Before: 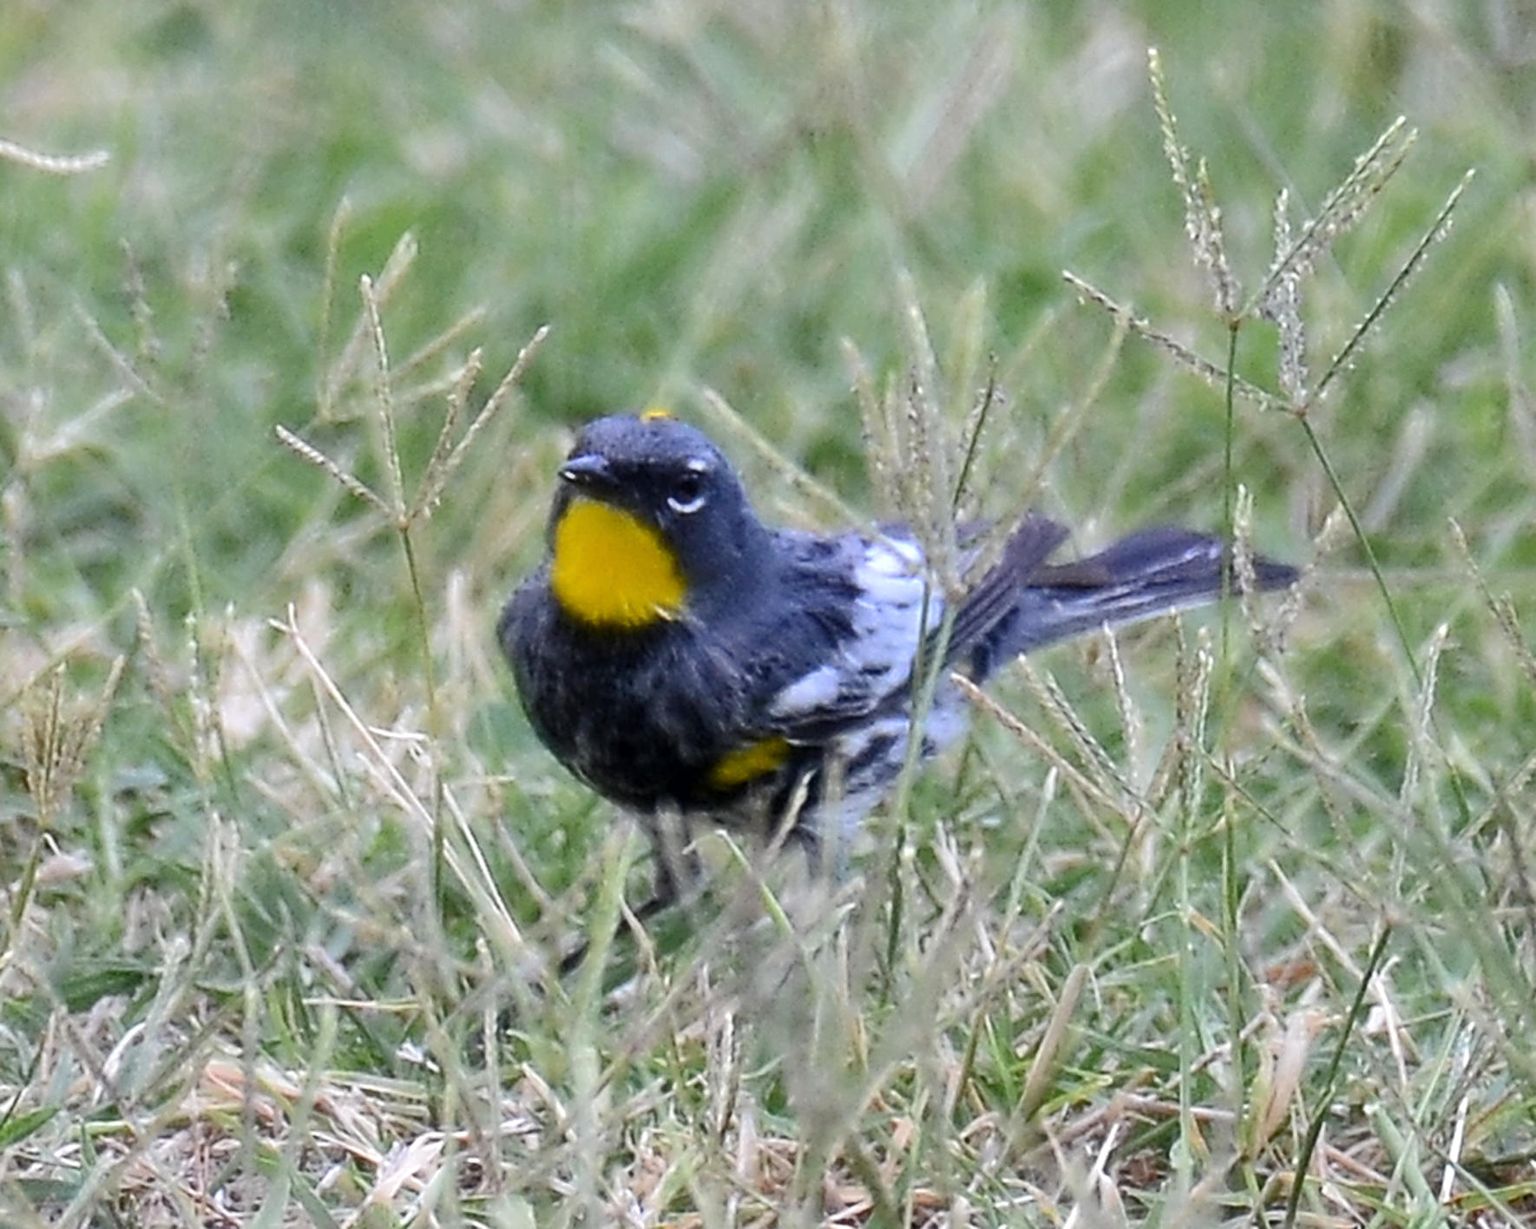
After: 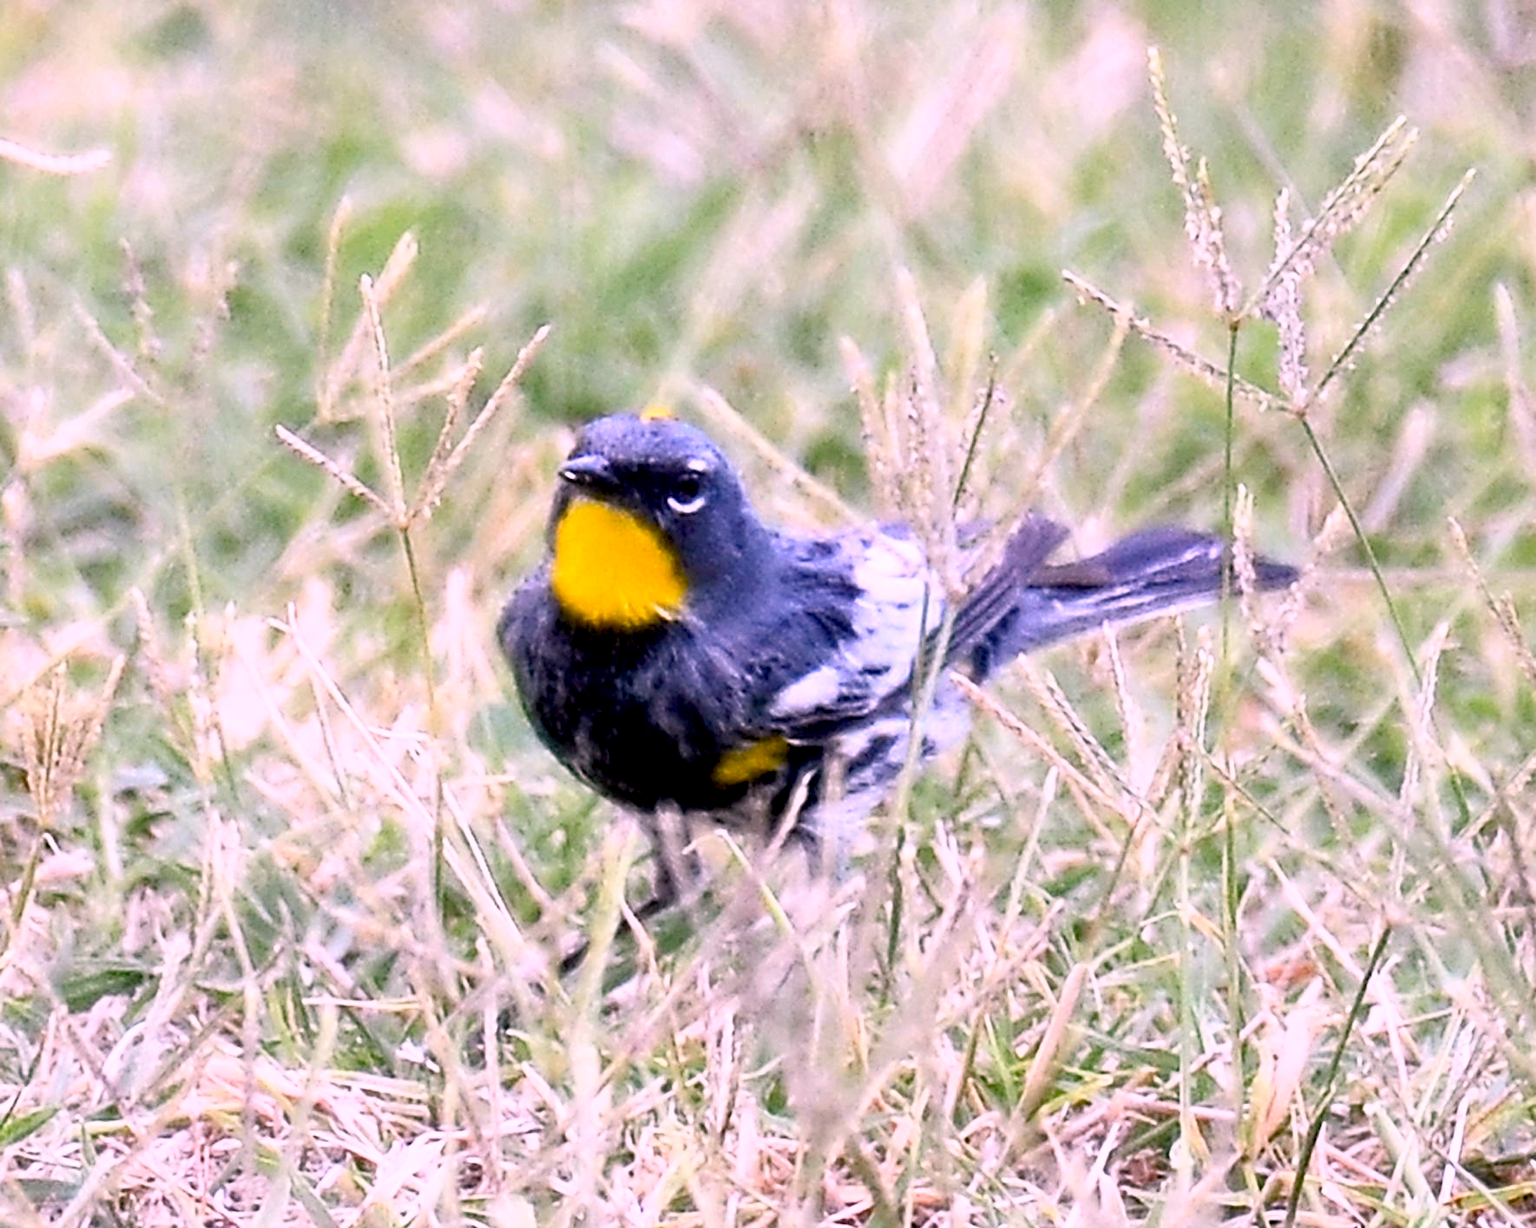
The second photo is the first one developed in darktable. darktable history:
base curve: curves: ch0 [(0, 0) (0.557, 0.834) (1, 1)]
white balance: red 1.188, blue 1.11
exposure: black level correction 0.009, exposure 0.014 EV, compensate highlight preservation false
